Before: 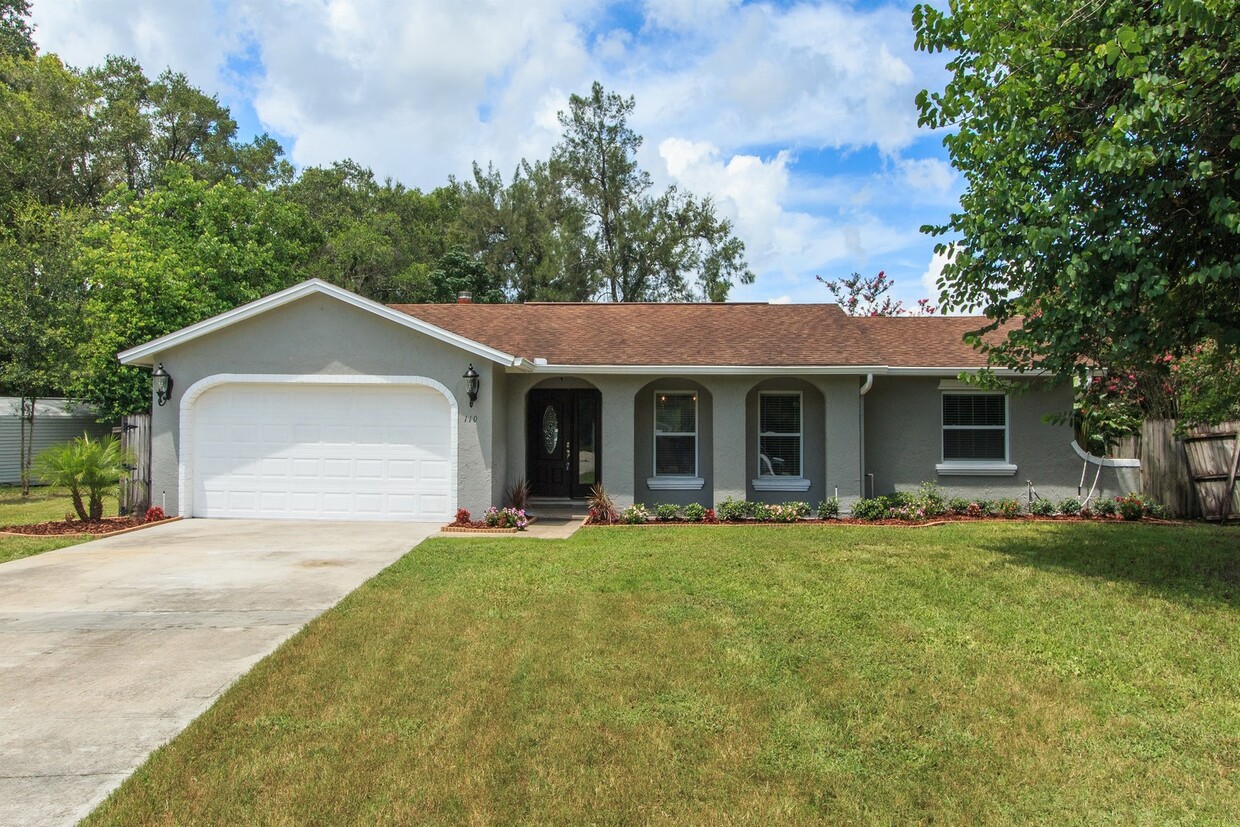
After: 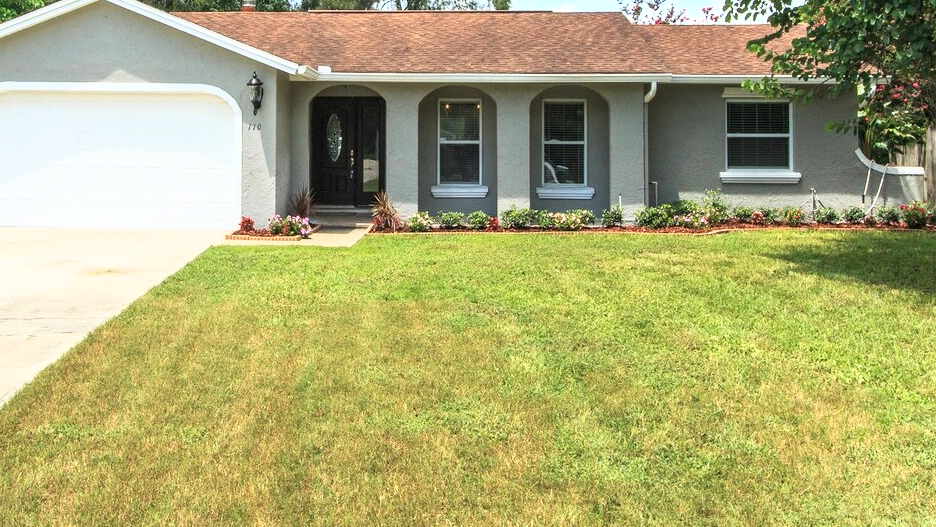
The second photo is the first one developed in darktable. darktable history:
base curve: curves: ch0 [(0, 0) (0.495, 0.917) (1, 1)]
crop and rotate: left 17.462%, top 35.337%, right 6.977%, bottom 0.875%
exposure: exposure -0.153 EV
